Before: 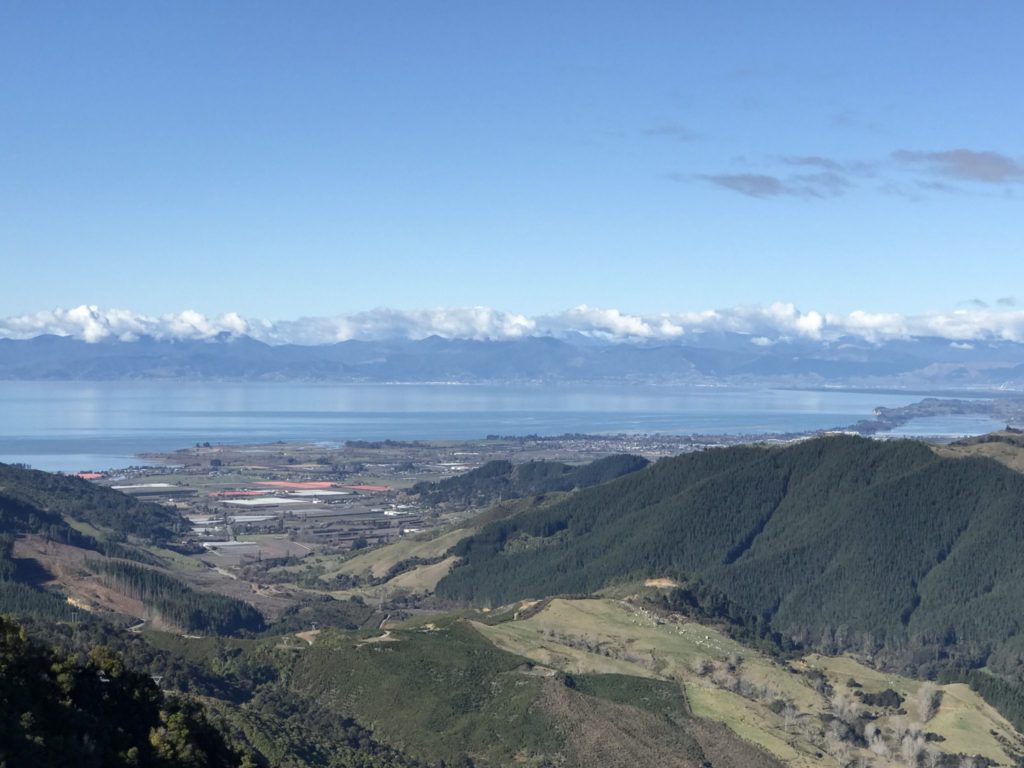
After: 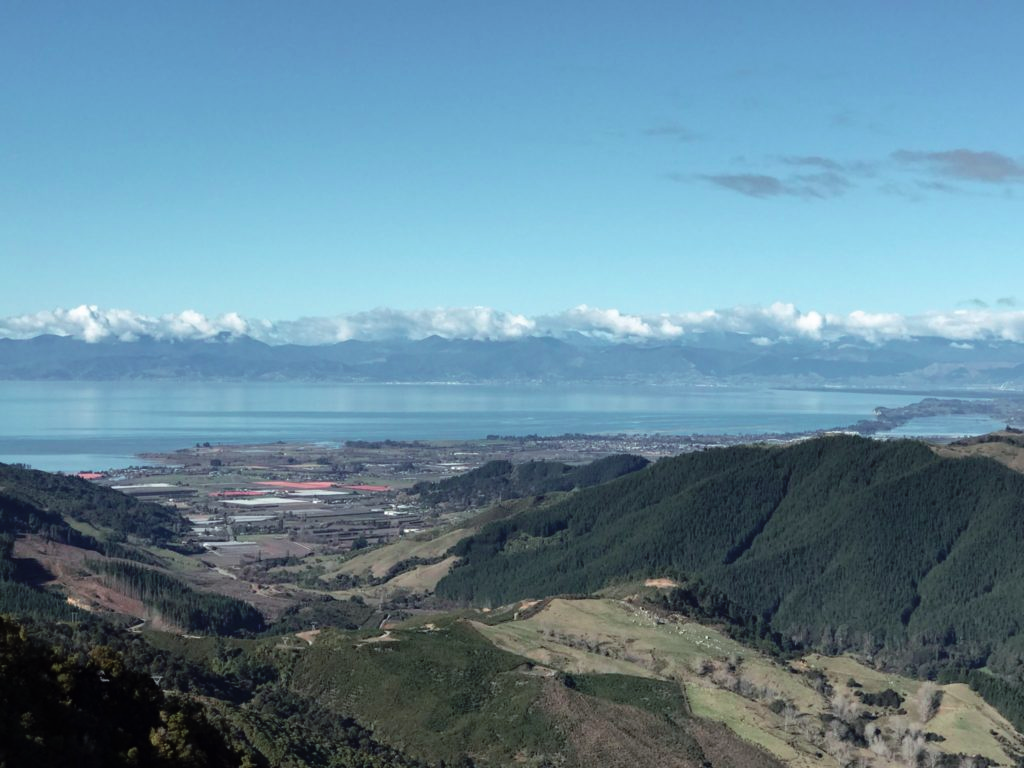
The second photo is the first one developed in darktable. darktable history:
tone curve: curves: ch0 [(0, 0) (0.003, 0.001) (0.011, 0.004) (0.025, 0.011) (0.044, 0.021) (0.069, 0.028) (0.1, 0.036) (0.136, 0.051) (0.177, 0.085) (0.224, 0.127) (0.277, 0.193) (0.335, 0.266) (0.399, 0.338) (0.468, 0.419) (0.543, 0.504) (0.623, 0.593) (0.709, 0.689) (0.801, 0.784) (0.898, 0.888) (1, 1)], preserve colors none
color look up table: target L [94.63, 93.05, 90.49, 89.97, 84.77, 77.18, 76.59, 59.73, 55.42, 47.46, 12.61, 200.45, 87.15, 78.12, 64.5, 57.64, 55.6, 52.32, 56.54, 45.54, 42.52, 35.99, 29.41, 24.44, 28.76, 0.327, 93.05, 80.15, 68.96, 61.74, 59.12, 57.05, 57.62, 47.54, 50.77, 38.45, 44.78, 39.9, 37.8, 31.44, 26.81, 17.56, 13.76, 90.51, 79.36, 78.85, 61.72, 49.35, 29.6], target a [-20.48, -30.95, -56.96, -60.62, -57.58, -49.4, -63.9, -41.42, -14.66, -38.89, -9.987, 0, 1.937, 18.19, 45.99, 8.678, 71.73, 58.84, 73.68, 44.07, 33.57, 46.47, 6.519, 19.32, 37.81, 1.08, -0.343, 31.19, 1.961, 74.88, 80.49, 41.85, 75.99, 56.72, 2.667, 36.4, -0.625, 55.33, 49.68, -0.63, 30.24, 24.55, 27.95, -42.37, -37.82, -45.21, -13.48, -20.1, -2.214], target b [6.55, 54.1, 28.55, 71.44, 16.75, 21.16, 60.27, 16.93, 20.16, 35.37, 16.21, 0, 76.78, 34.35, 38.78, 1.064, 18.81, 50.84, 53.88, 7.029, 32.85, 37.06, 24.69, 15.29, 28.98, 0.508, -0.123, -7.509, -29.58, -15.8, -33.65, -26.91, 15.24, -44.83, -55.27, -72.31, -43.06, -34.09, 0.875, 0.916, -34.89, -10.99, -42.39, -5.788, -21.08, -4.365, -9.42, -17.21, -24.12], num patches 49
